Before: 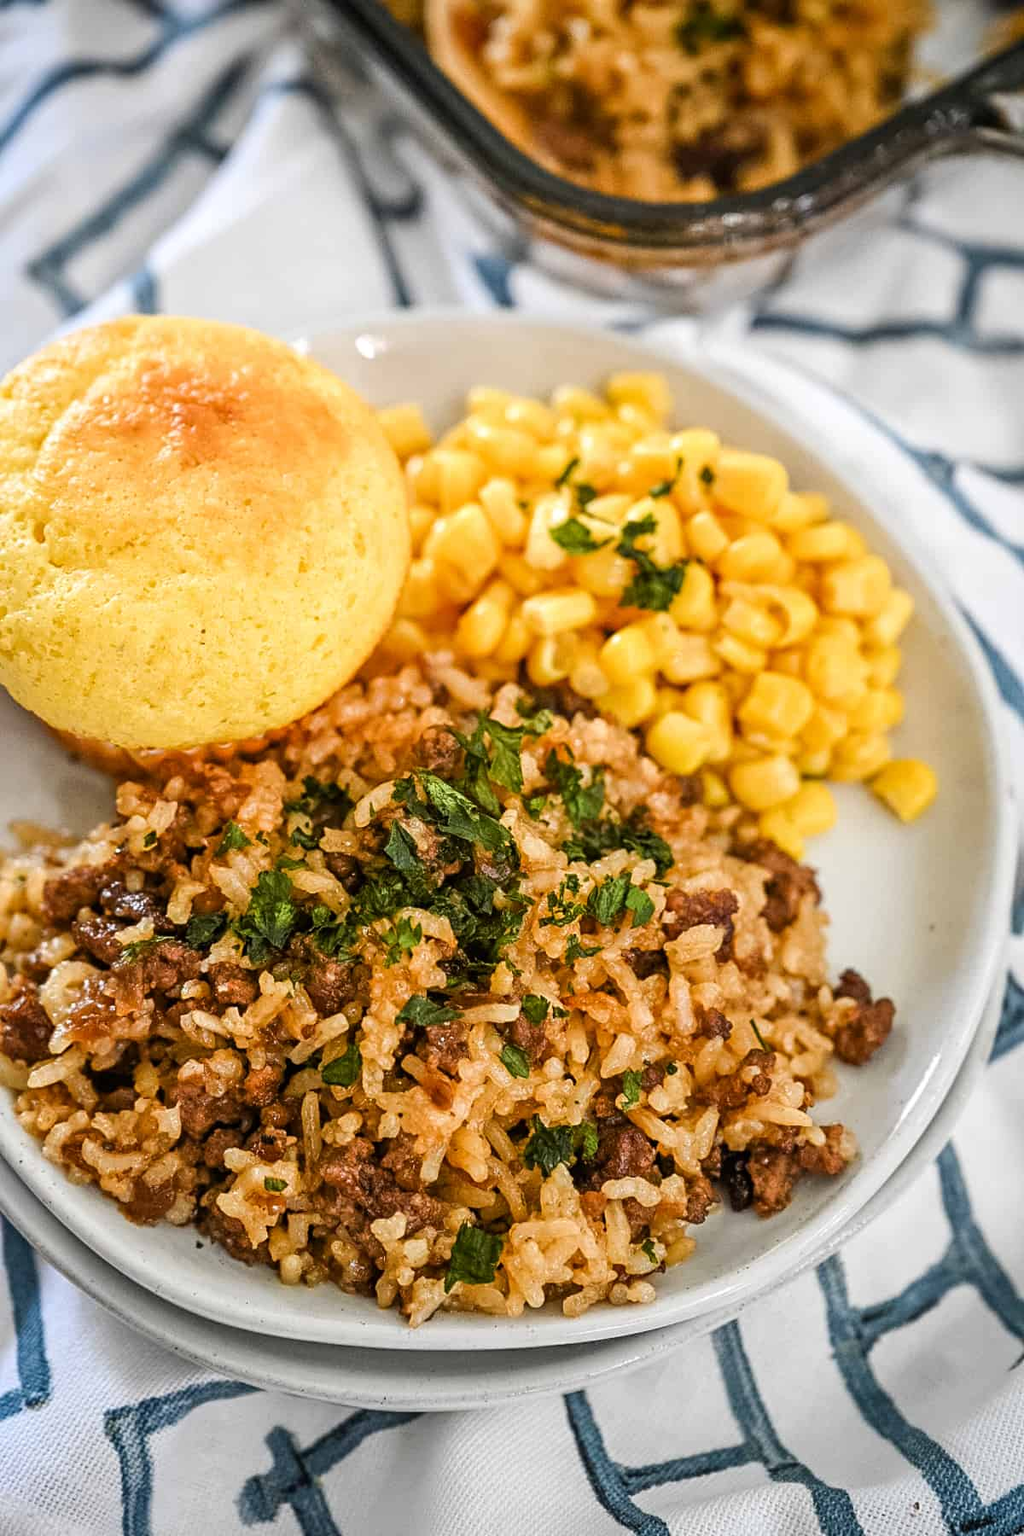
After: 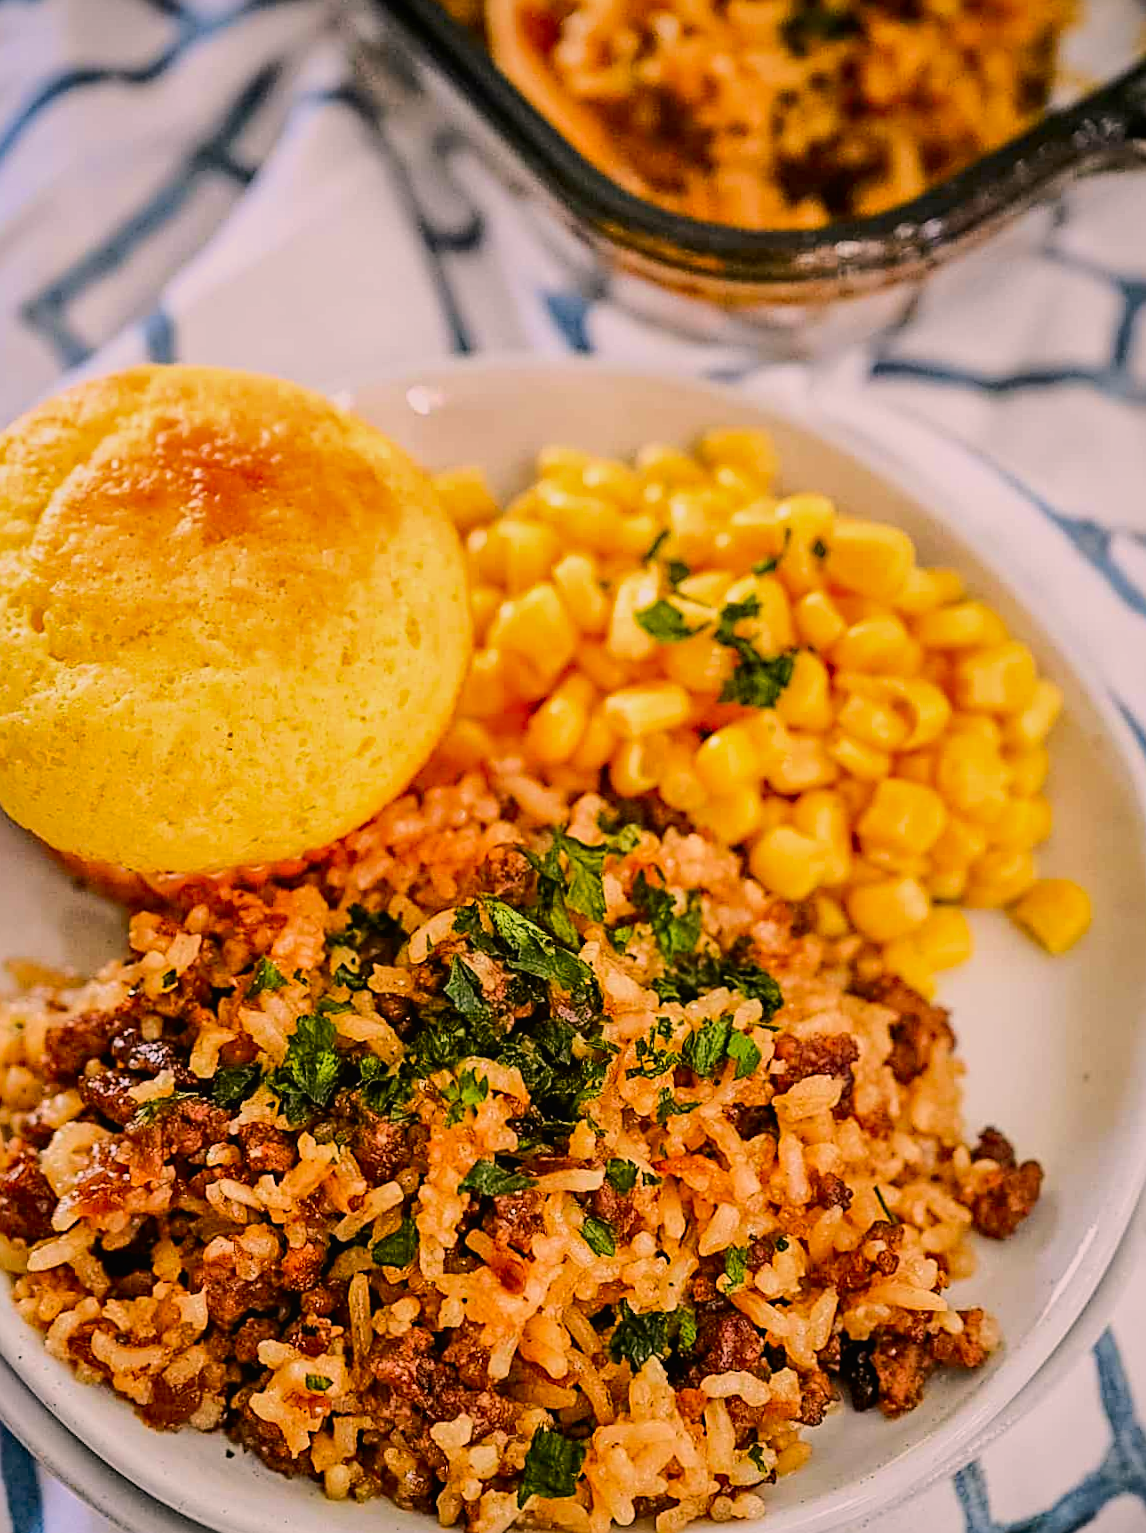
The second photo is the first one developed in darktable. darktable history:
sharpen: on, module defaults
color correction: highlights a* 12.11, highlights b* 5.61
shadows and highlights: shadows 39.76, highlights -60.1, highlights color adjustment 31.78%
local contrast: mode bilateral grid, contrast 100, coarseness 99, detail 89%, midtone range 0.2
exposure: black level correction 0, exposure 0.499 EV, compensate highlight preservation false
filmic rgb: black relative exposure -7.65 EV, white relative exposure 4.56 EV, threshold 5.94 EV, hardness 3.61, color science v6 (2022), enable highlight reconstruction true
contrast brightness saturation: contrast 0.21, brightness -0.111, saturation 0.209
crop and rotate: angle 0.323°, left 0.25%, right 3.367%, bottom 14.099%
